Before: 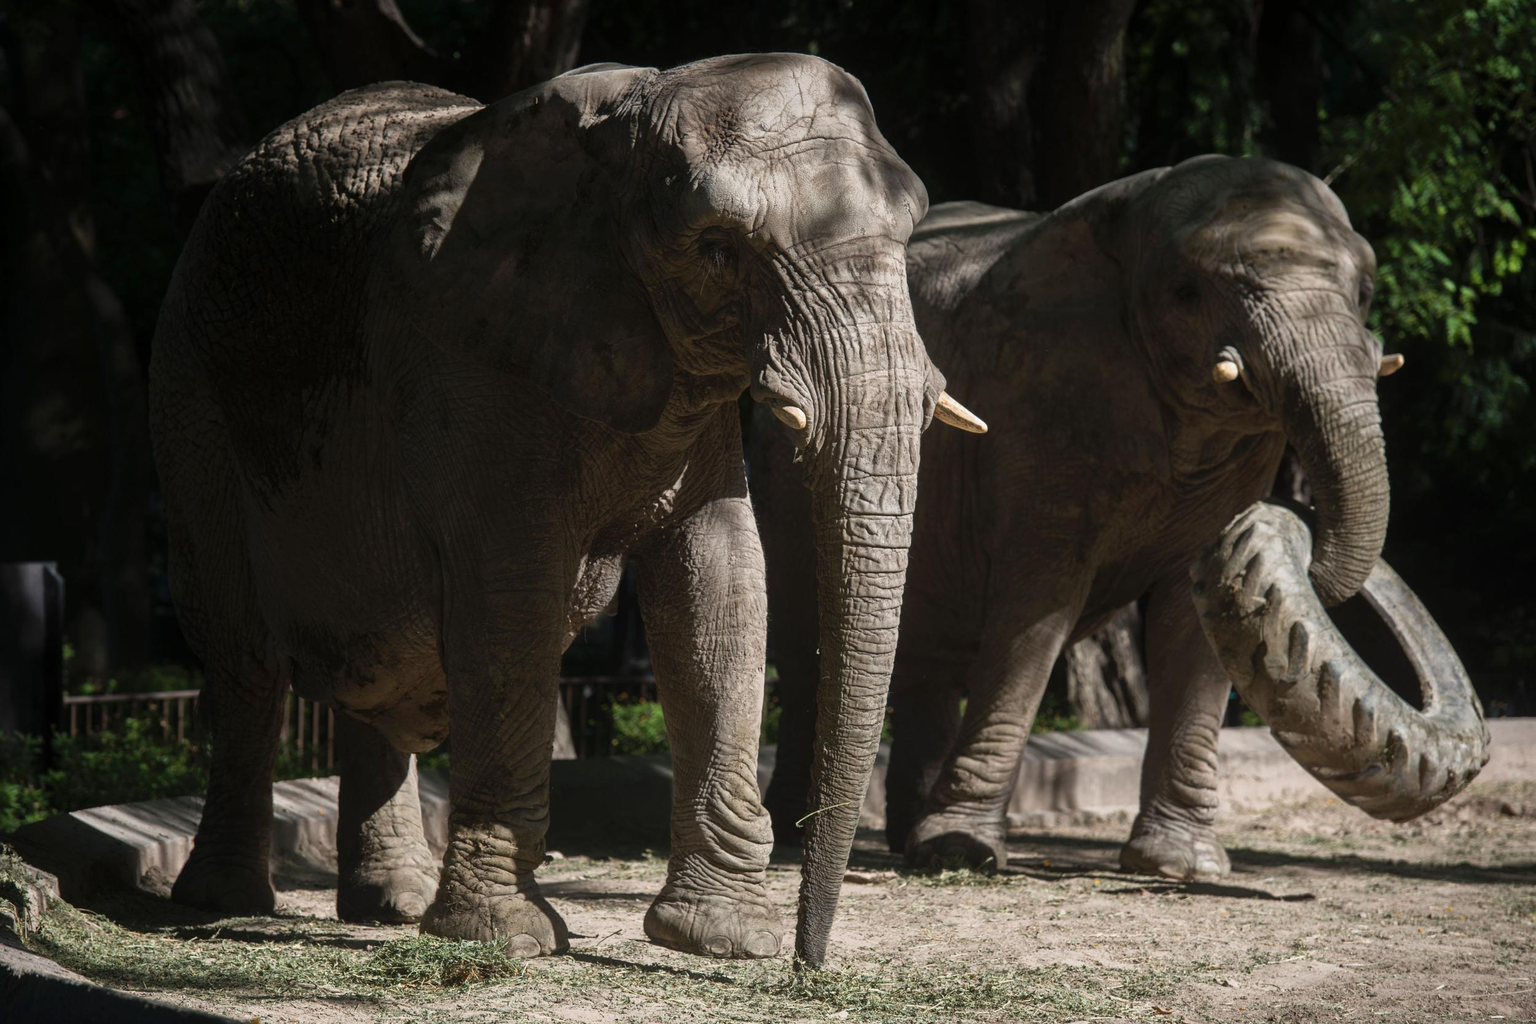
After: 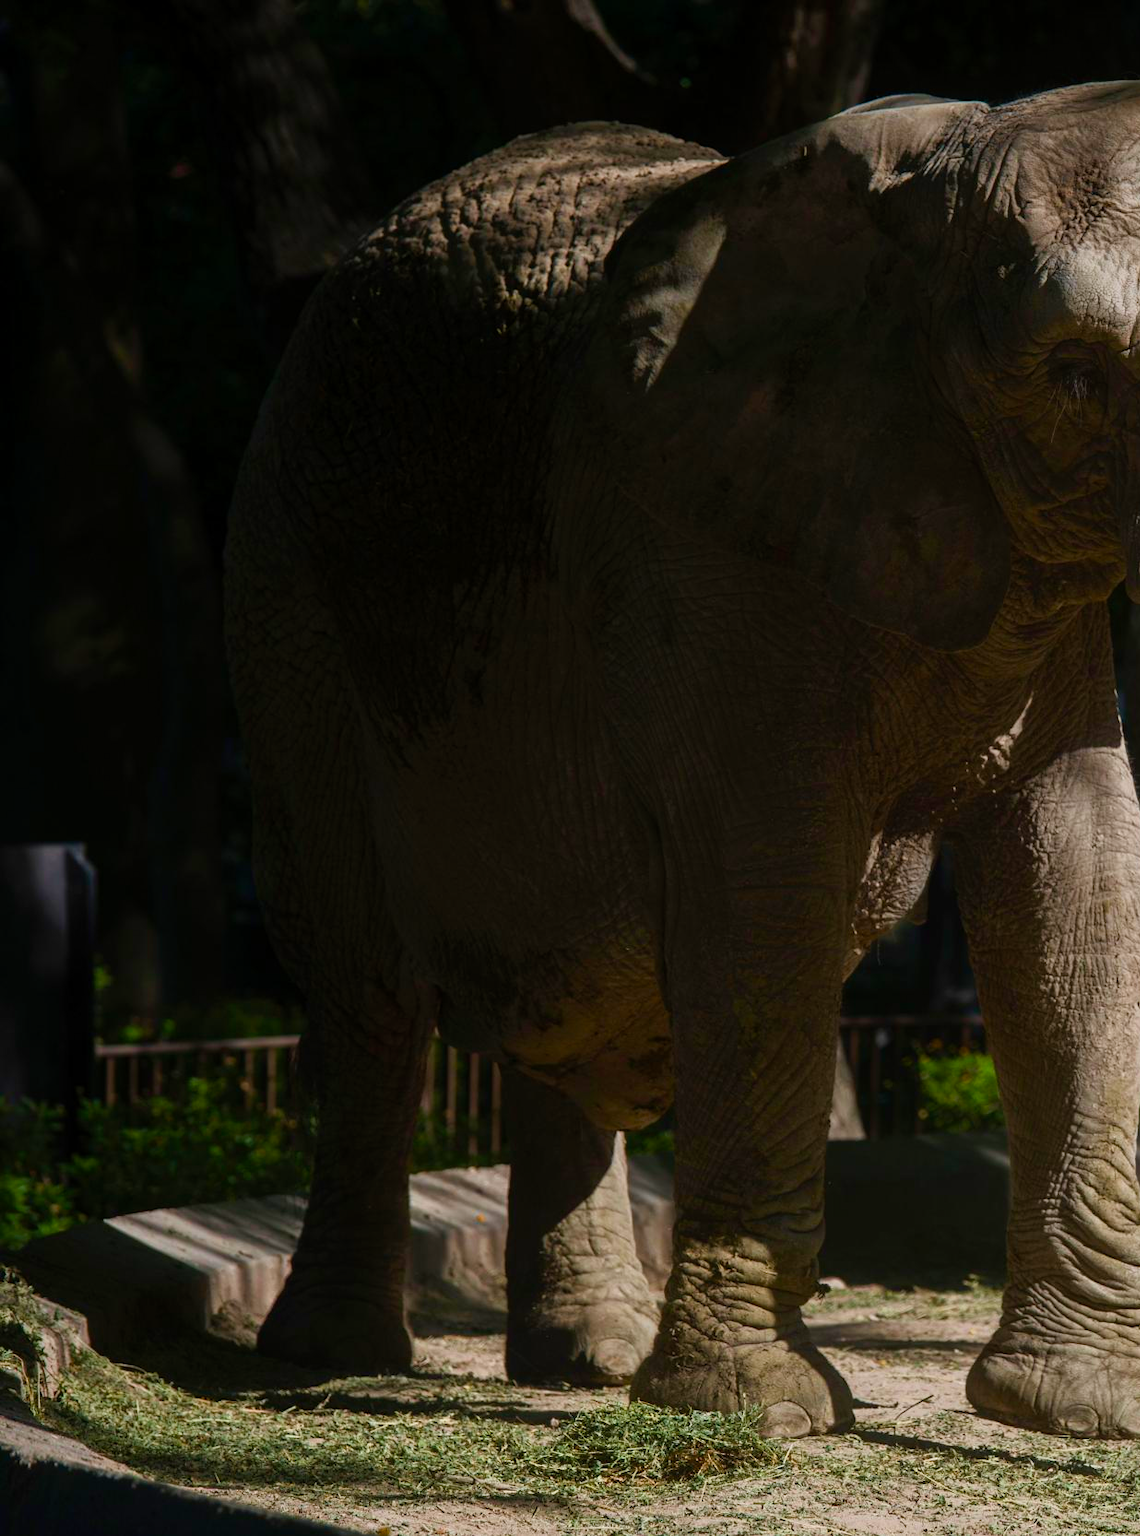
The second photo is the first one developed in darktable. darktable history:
crop and rotate: left 0.022%, top 0%, right 50.488%
color balance rgb: perceptual saturation grading › global saturation 0.065%, perceptual saturation grading › mid-tones 6.203%, perceptual saturation grading › shadows 72.004%, perceptual brilliance grading › global brilliance 12.694%, global vibrance 20%
exposure: black level correction 0, exposure -0.77 EV, compensate exposure bias true, compensate highlight preservation false
velvia: strength 24.97%
